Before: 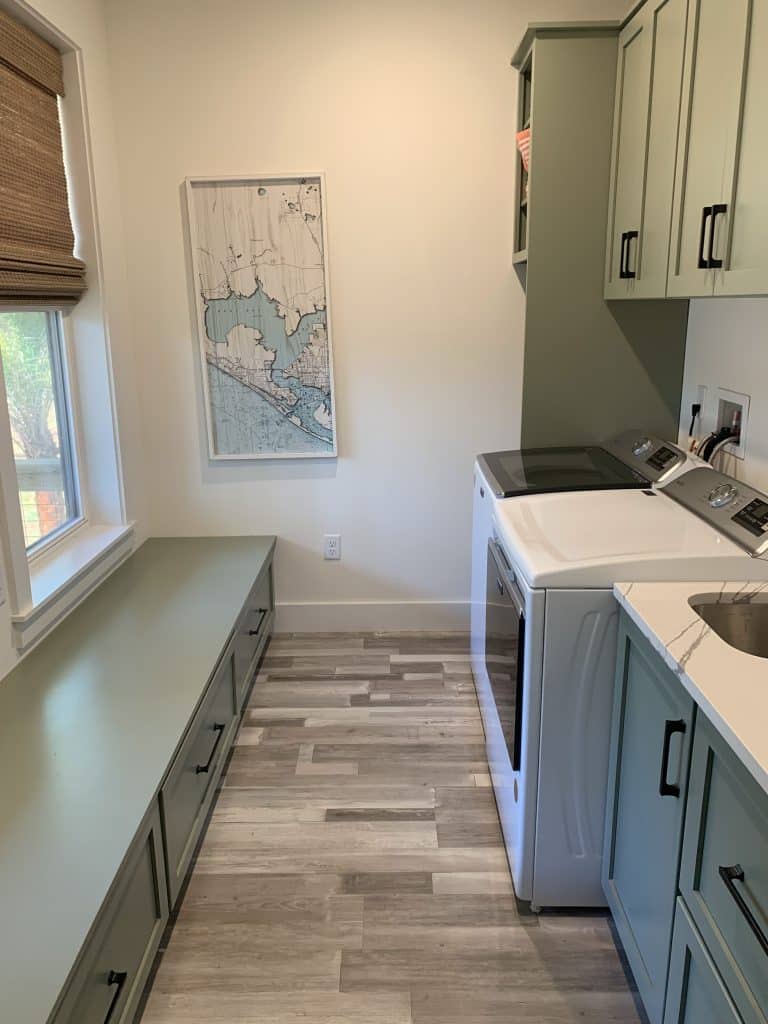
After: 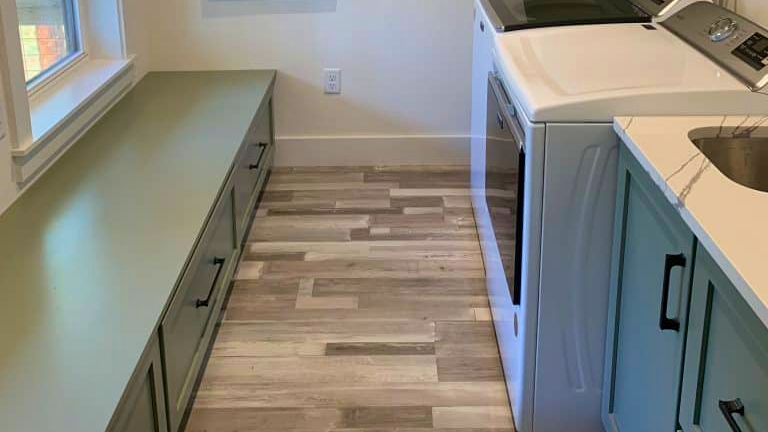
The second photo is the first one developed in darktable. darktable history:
shadows and highlights: soften with gaussian
velvia: on, module defaults
crop: top 45.551%, bottom 12.262%
color balance rgb: linear chroma grading › shadows -8%, linear chroma grading › global chroma 10%, perceptual saturation grading › global saturation 2%, perceptual saturation grading › highlights -2%, perceptual saturation grading › mid-tones 4%, perceptual saturation grading › shadows 8%, perceptual brilliance grading › global brilliance 2%, perceptual brilliance grading › highlights -4%, global vibrance 16%, saturation formula JzAzBz (2021)
